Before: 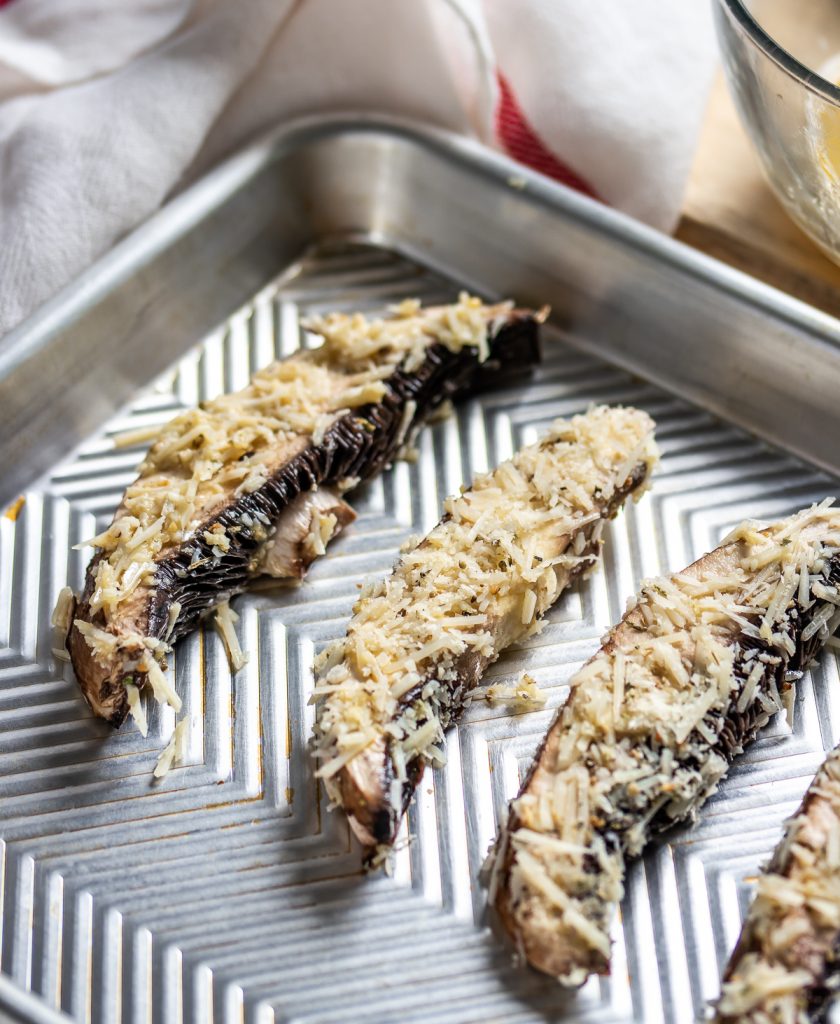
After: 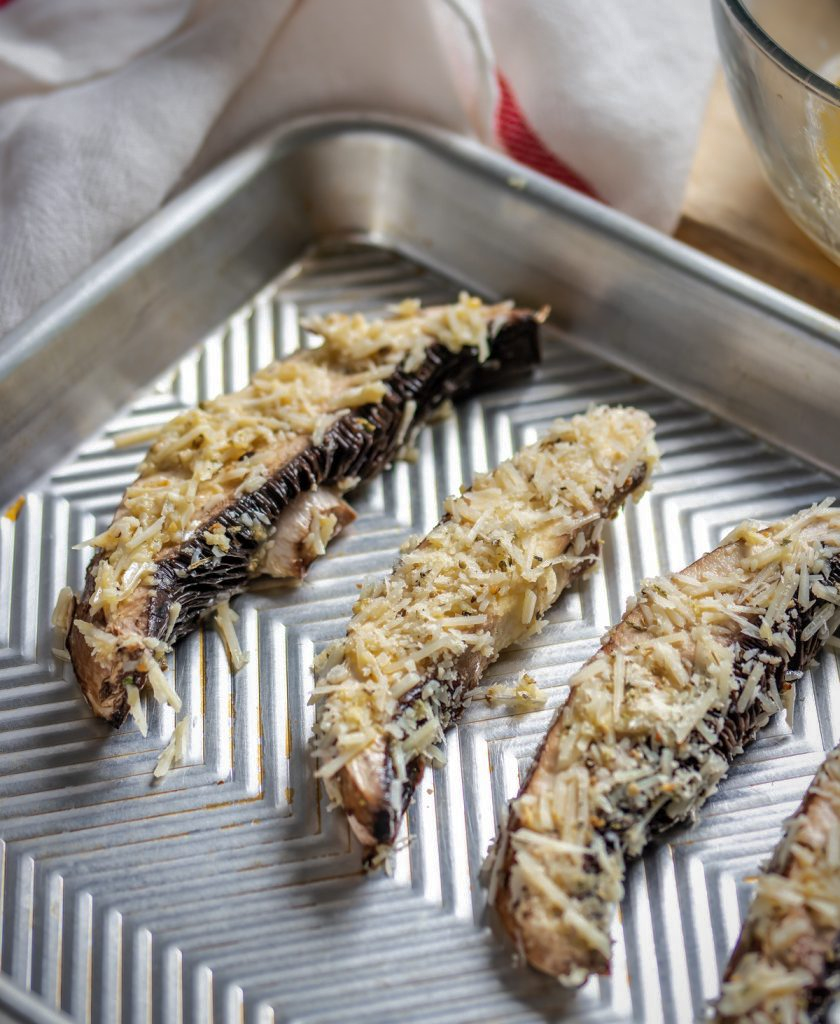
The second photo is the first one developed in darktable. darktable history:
shadows and highlights: shadows 40, highlights -60
vignetting: fall-off start 80.87%, fall-off radius 61.59%, brightness -0.384, saturation 0.007, center (0, 0.007), automatic ratio true, width/height ratio 1.418
